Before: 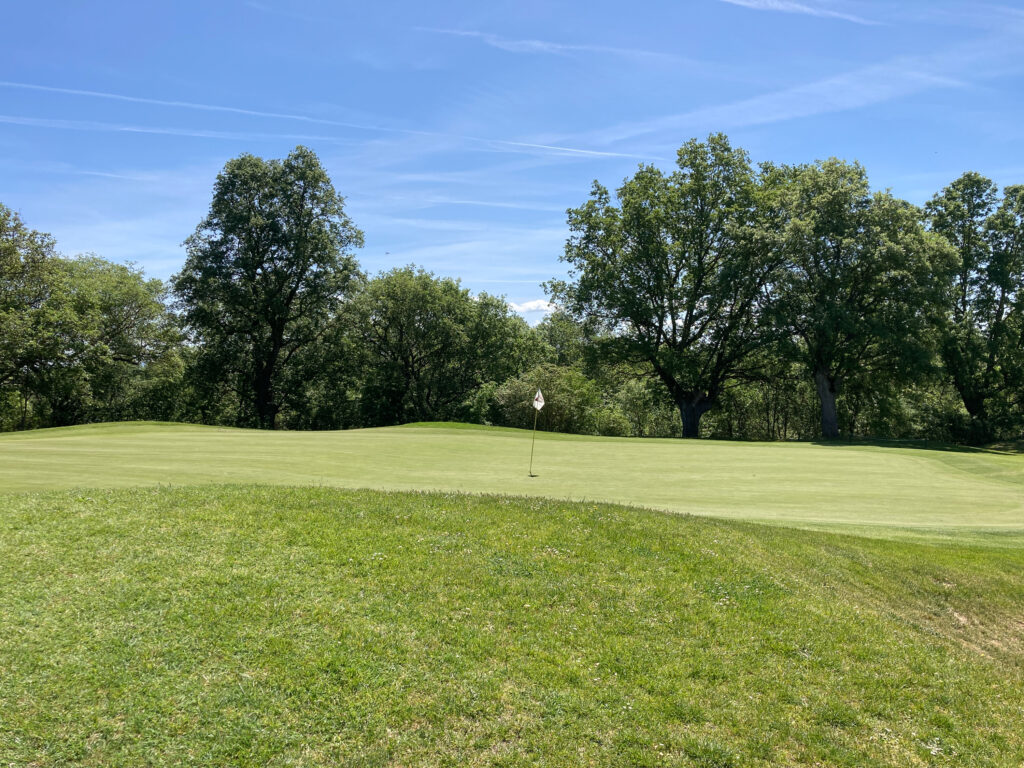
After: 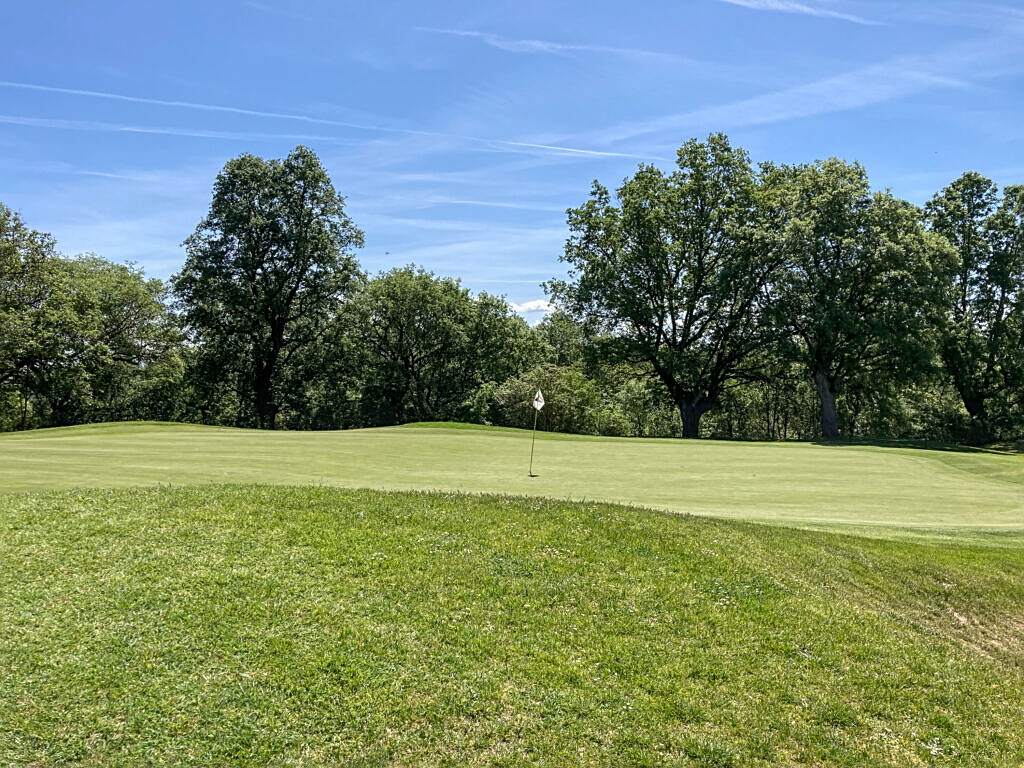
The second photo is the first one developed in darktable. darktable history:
exposure: exposure 0.014 EV, compensate highlight preservation false
sharpen: on, module defaults
local contrast: on, module defaults
